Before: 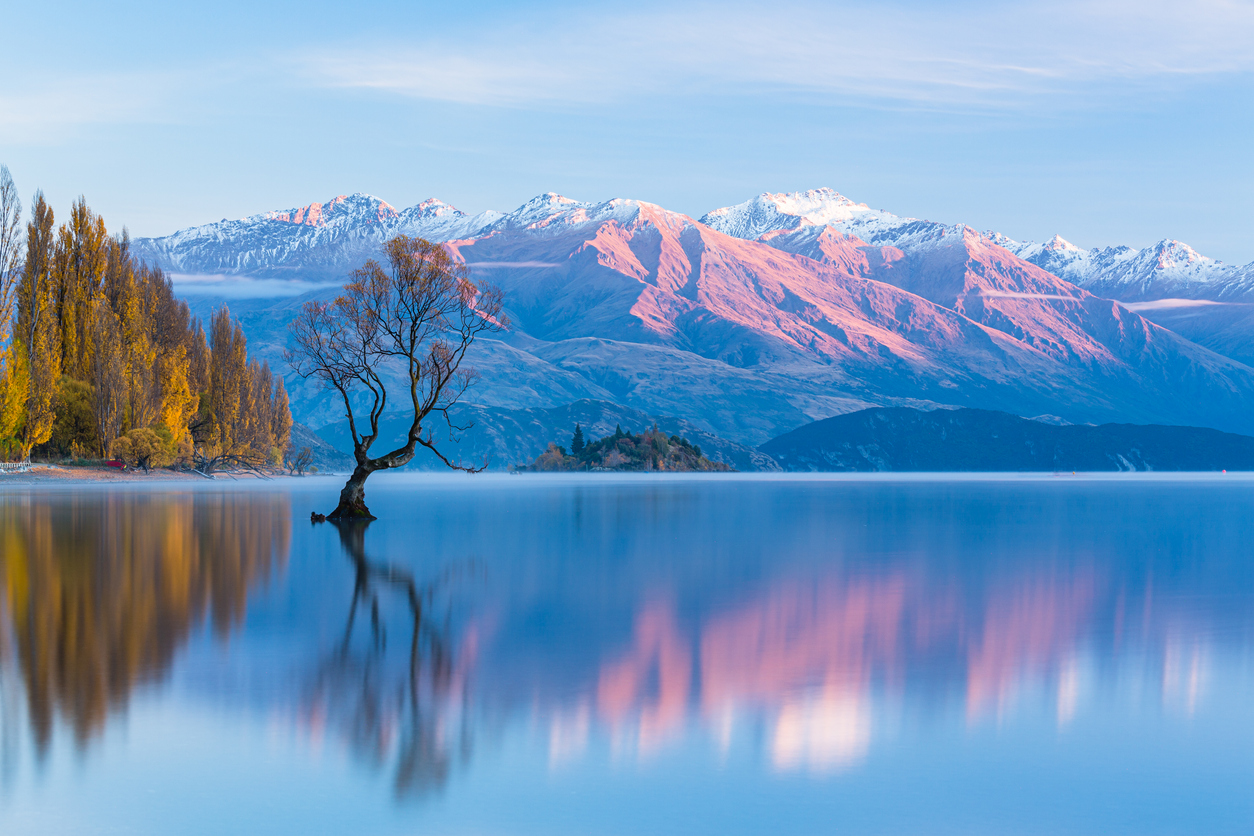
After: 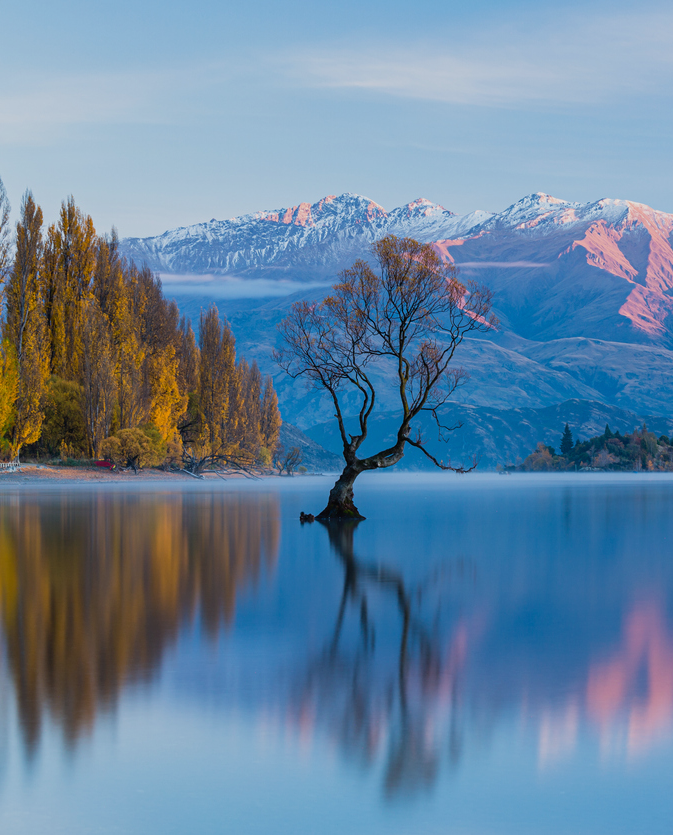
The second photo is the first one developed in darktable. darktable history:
shadows and highlights: shadows 29.49, highlights -30.35, low approximation 0.01, soften with gaussian
crop: left 0.882%, right 45.409%, bottom 0.083%
exposure: exposure -0.378 EV, compensate highlight preservation false
